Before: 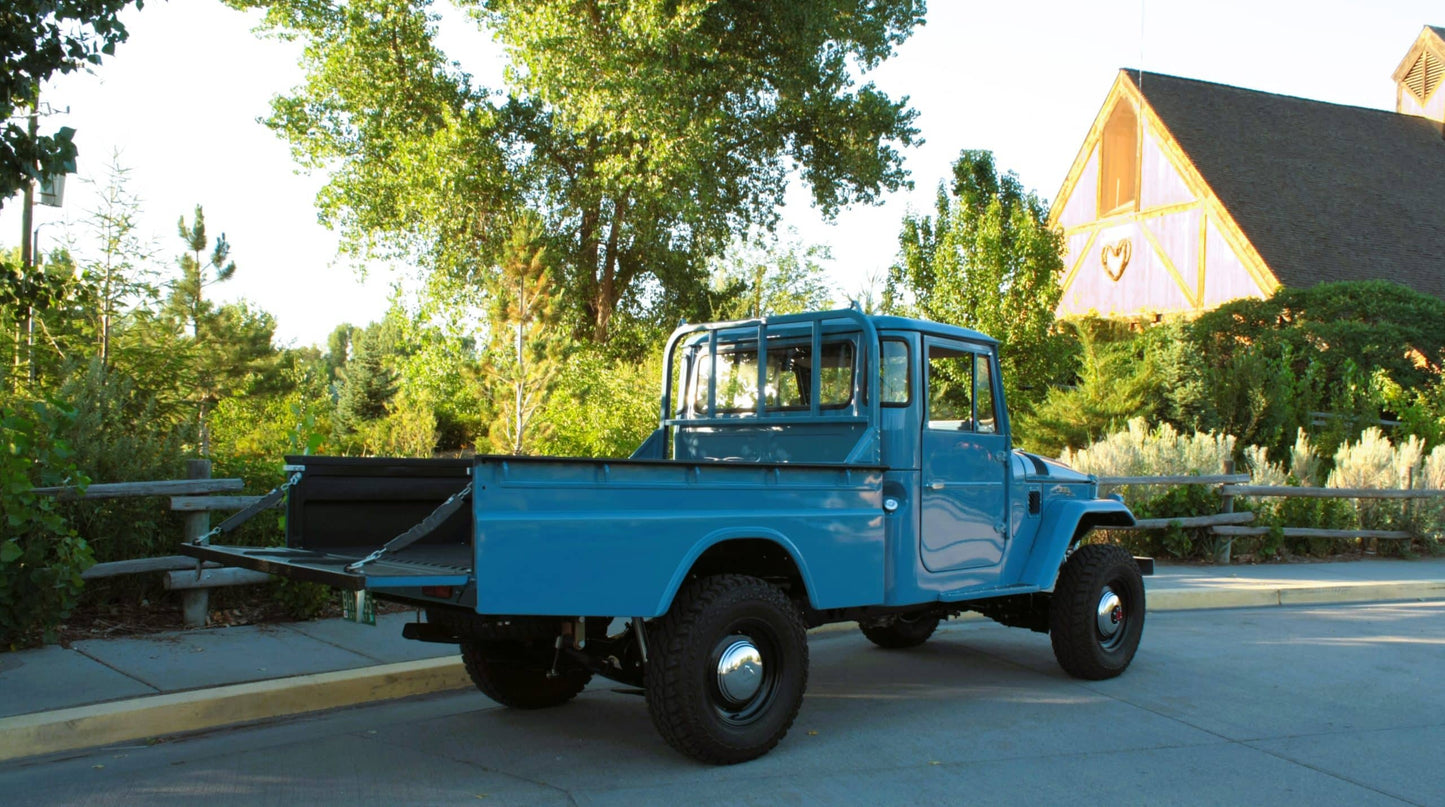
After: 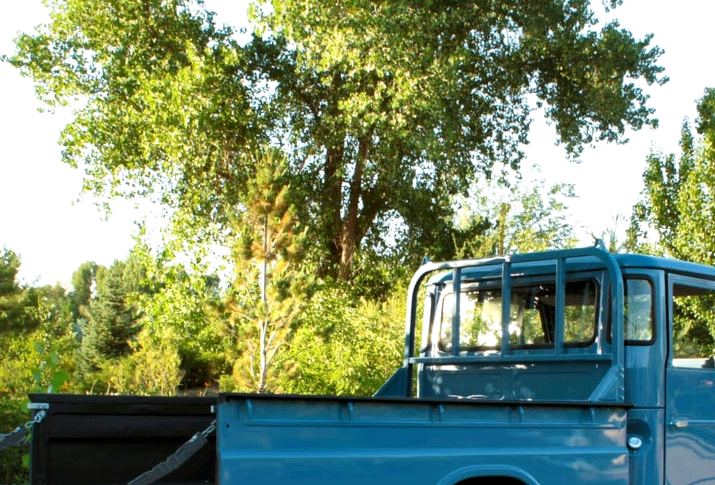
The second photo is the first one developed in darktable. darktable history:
crop: left 17.77%, top 7.777%, right 32.71%, bottom 32.007%
local contrast: mode bilateral grid, contrast 24, coarseness 61, detail 151%, midtone range 0.2
tone equalizer: mask exposure compensation -0.51 EV
